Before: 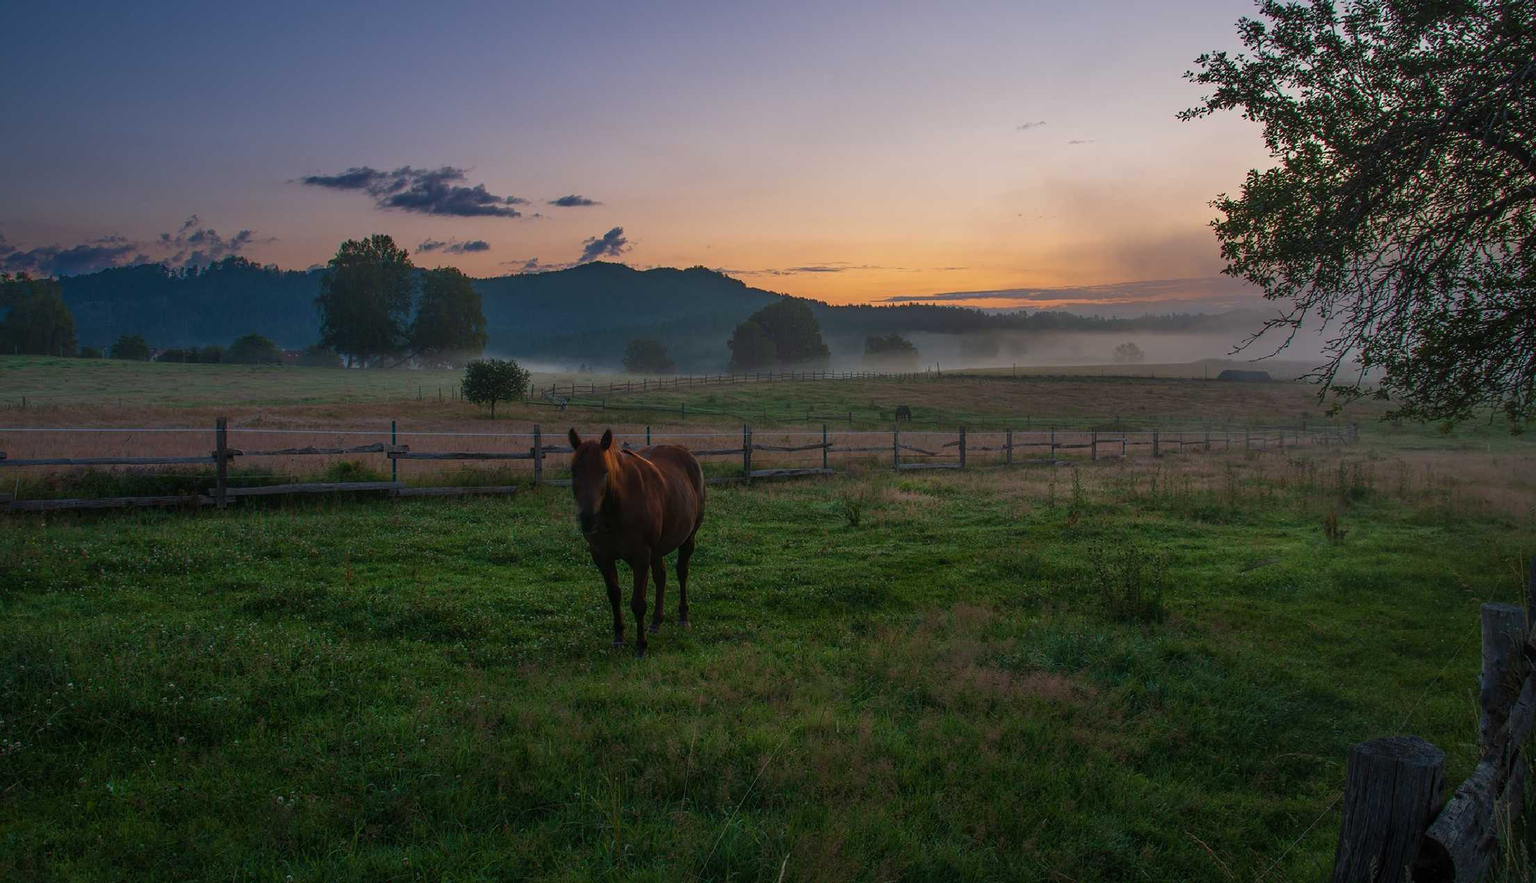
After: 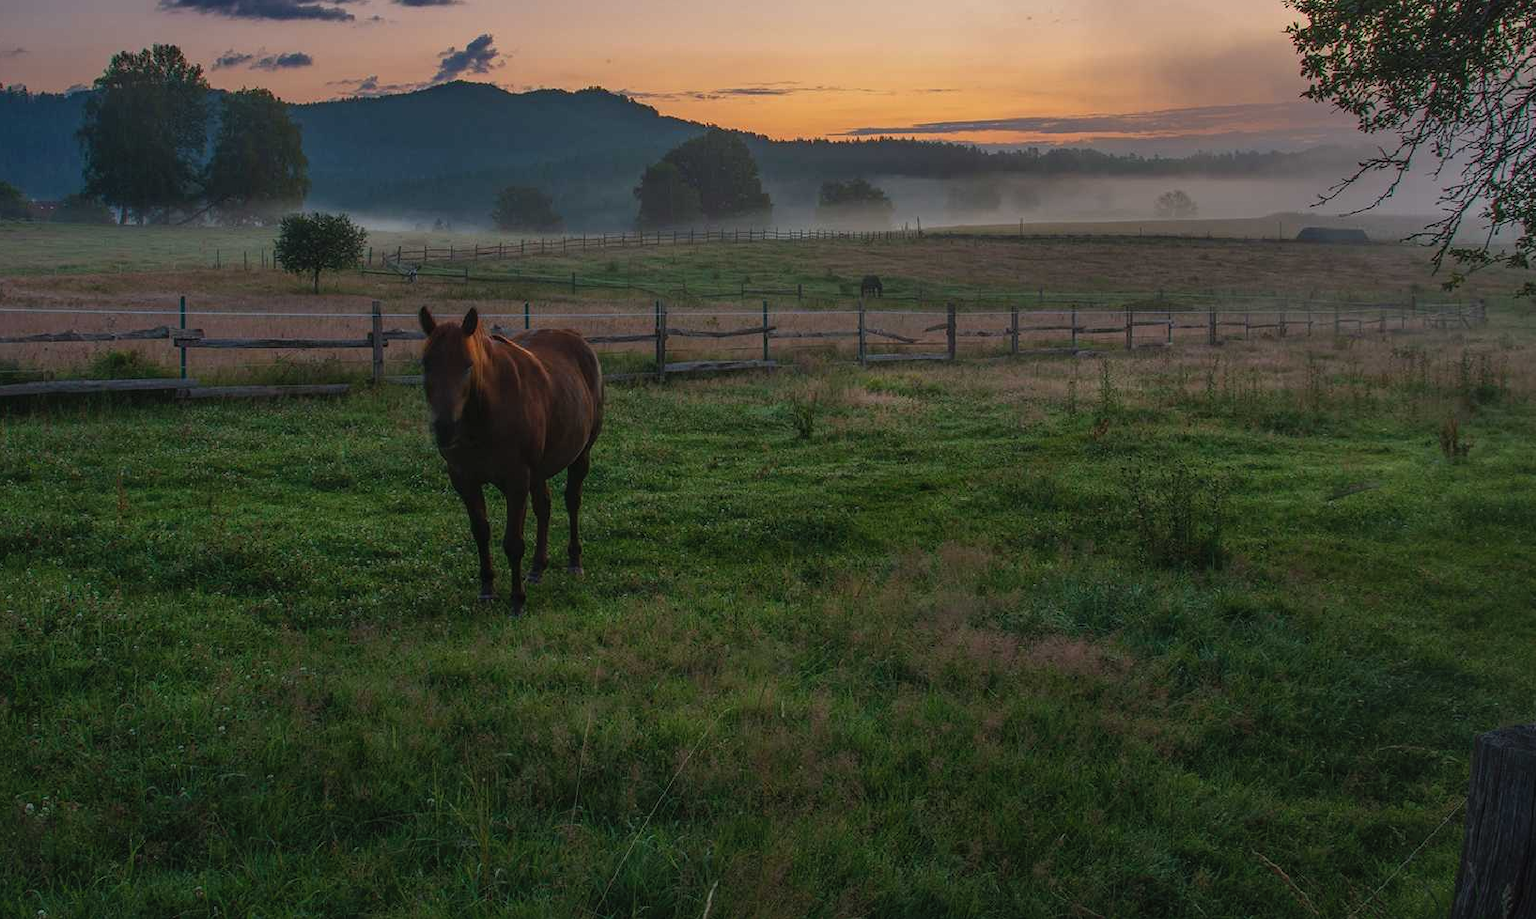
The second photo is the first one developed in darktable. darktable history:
color correction: saturation 1.1
tone equalizer: on, module defaults
crop: left 16.871%, top 22.857%, right 9.116%
local contrast: on, module defaults
contrast brightness saturation: contrast -0.1, saturation -0.1
